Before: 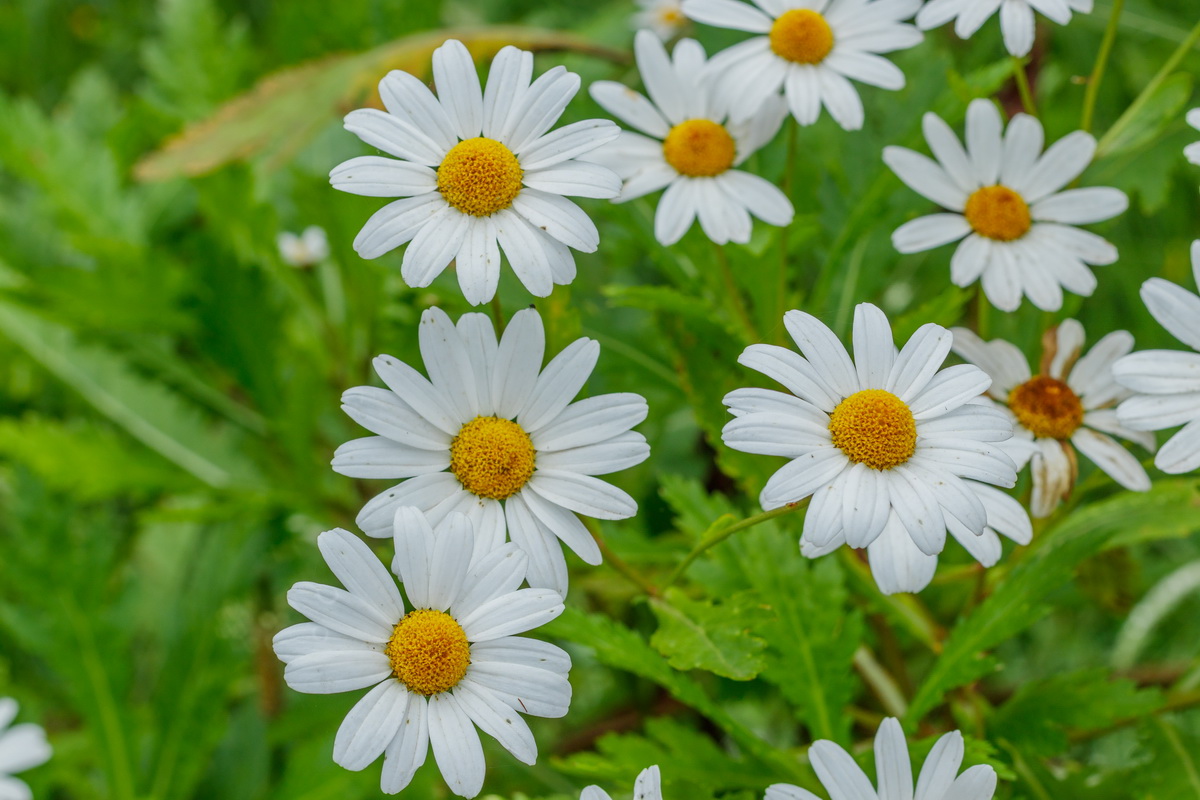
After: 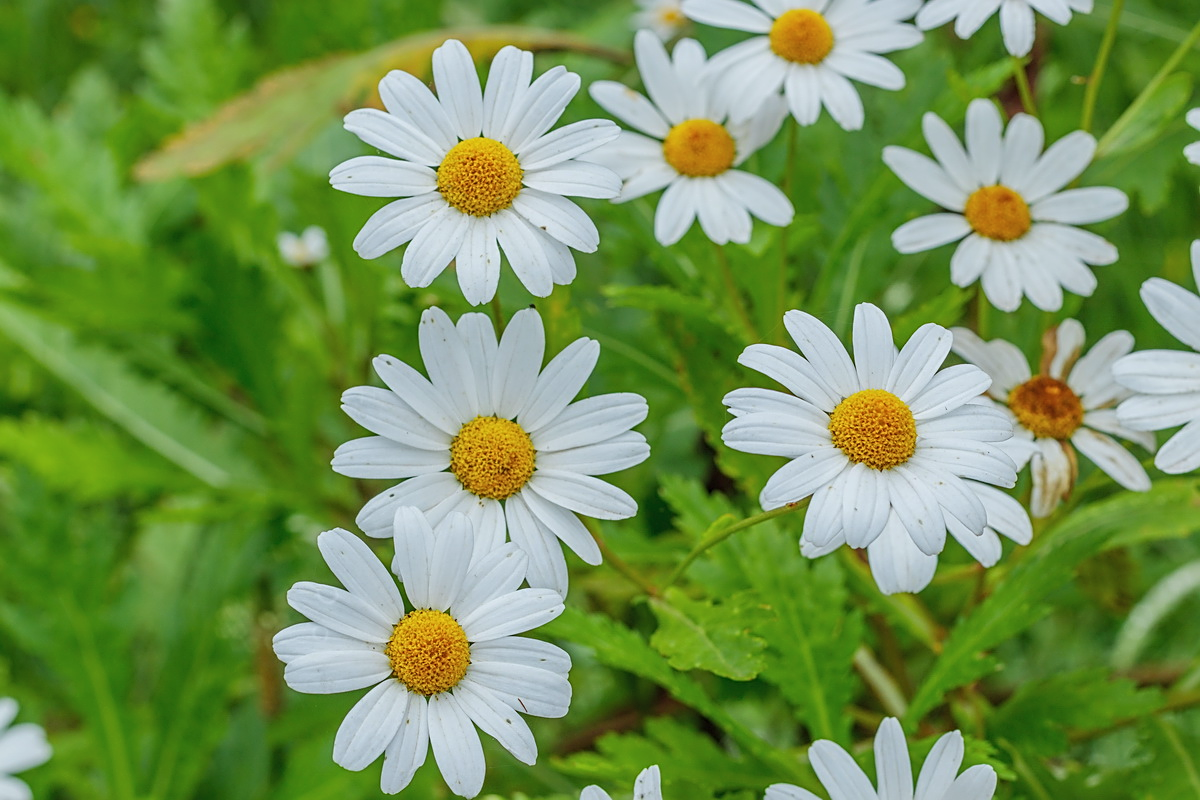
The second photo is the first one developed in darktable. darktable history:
white balance: red 0.982, blue 1.018
exposure: black level correction 0, compensate exposure bias true, compensate highlight preservation false
contrast brightness saturation: contrast 0.05, brightness 0.06, saturation 0.01
sharpen: on, module defaults
